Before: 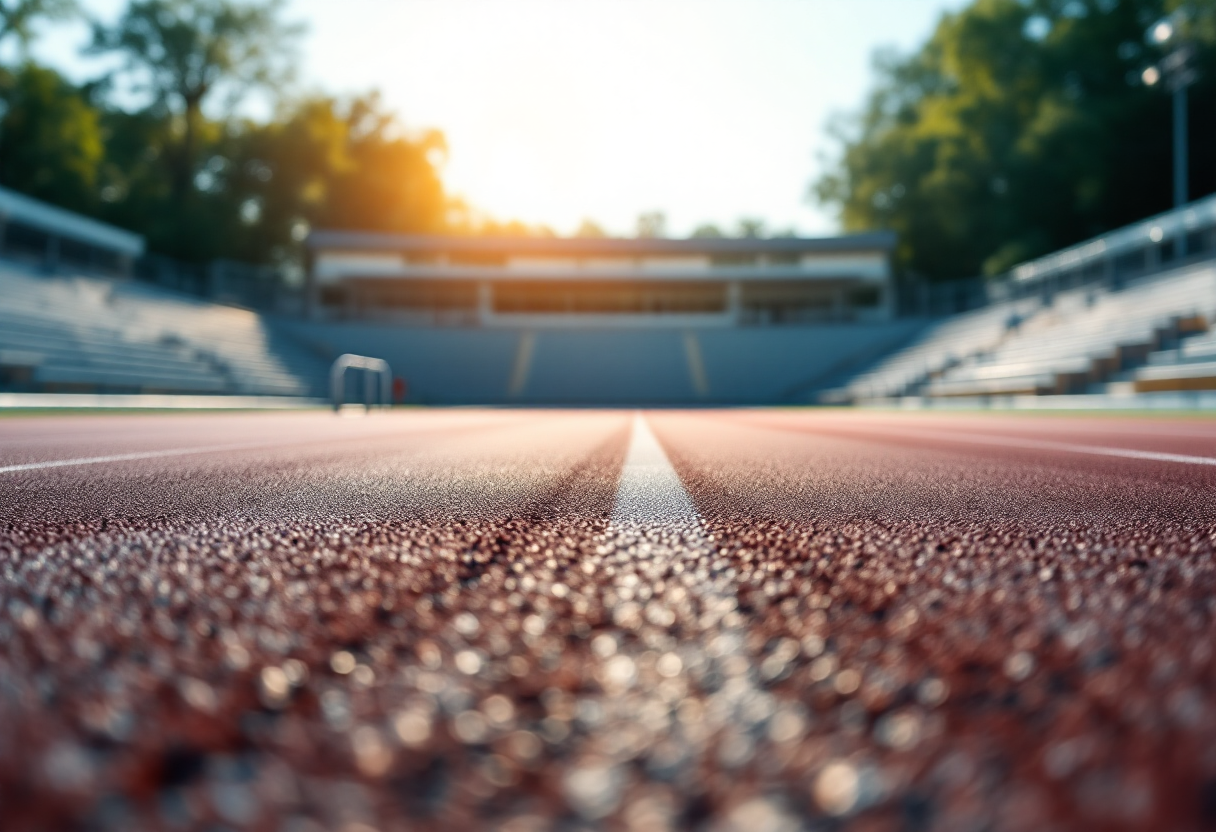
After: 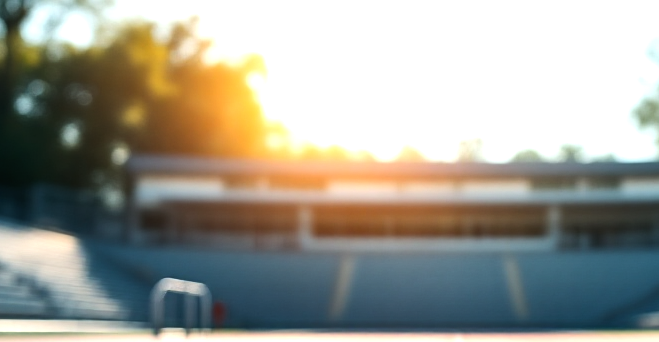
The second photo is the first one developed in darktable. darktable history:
tone equalizer: -8 EV -0.757 EV, -7 EV -0.675 EV, -6 EV -0.575 EV, -5 EV -0.372 EV, -3 EV 0.391 EV, -2 EV 0.6 EV, -1 EV 0.684 EV, +0 EV 0.732 EV, edges refinement/feathering 500, mask exposure compensation -1.57 EV, preserve details no
crop: left 14.876%, top 9.183%, right 30.873%, bottom 48.677%
